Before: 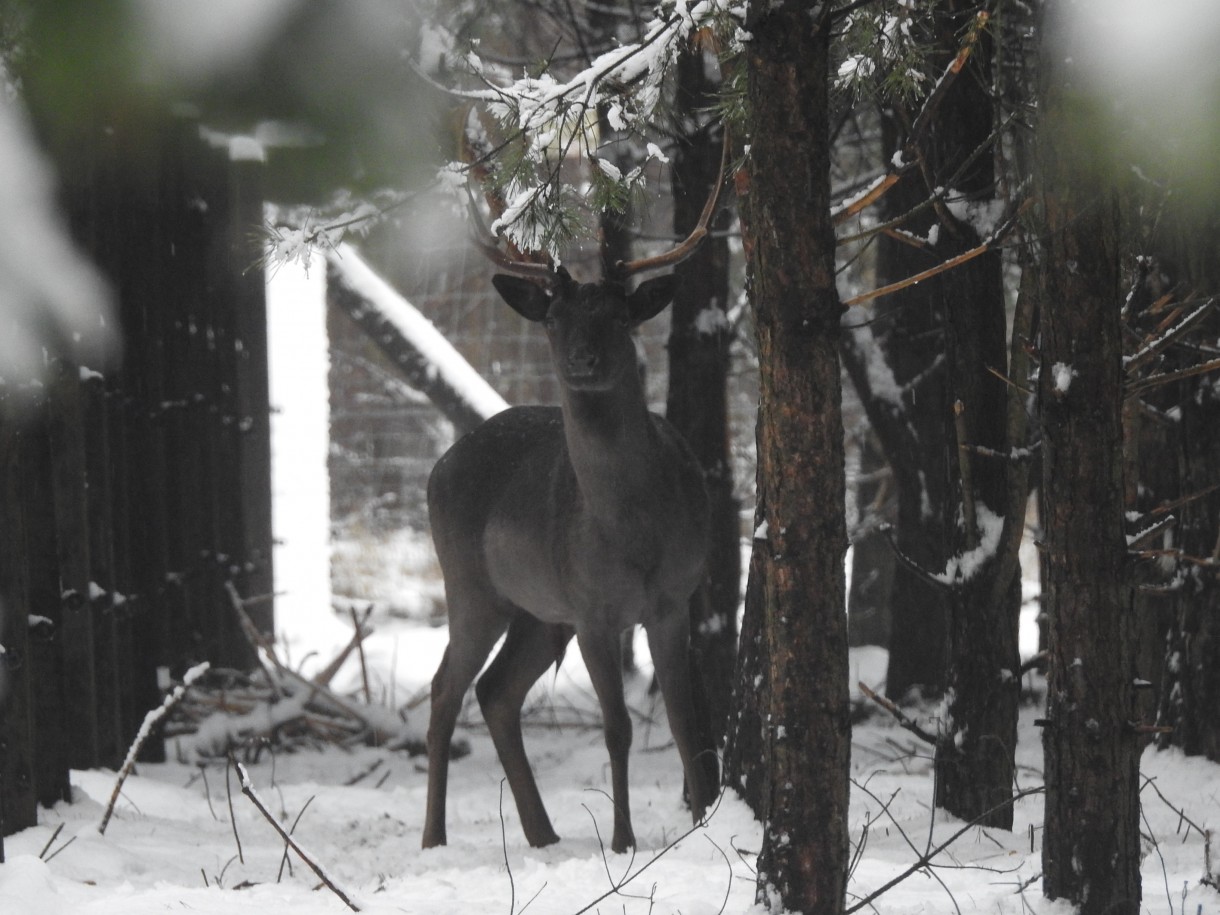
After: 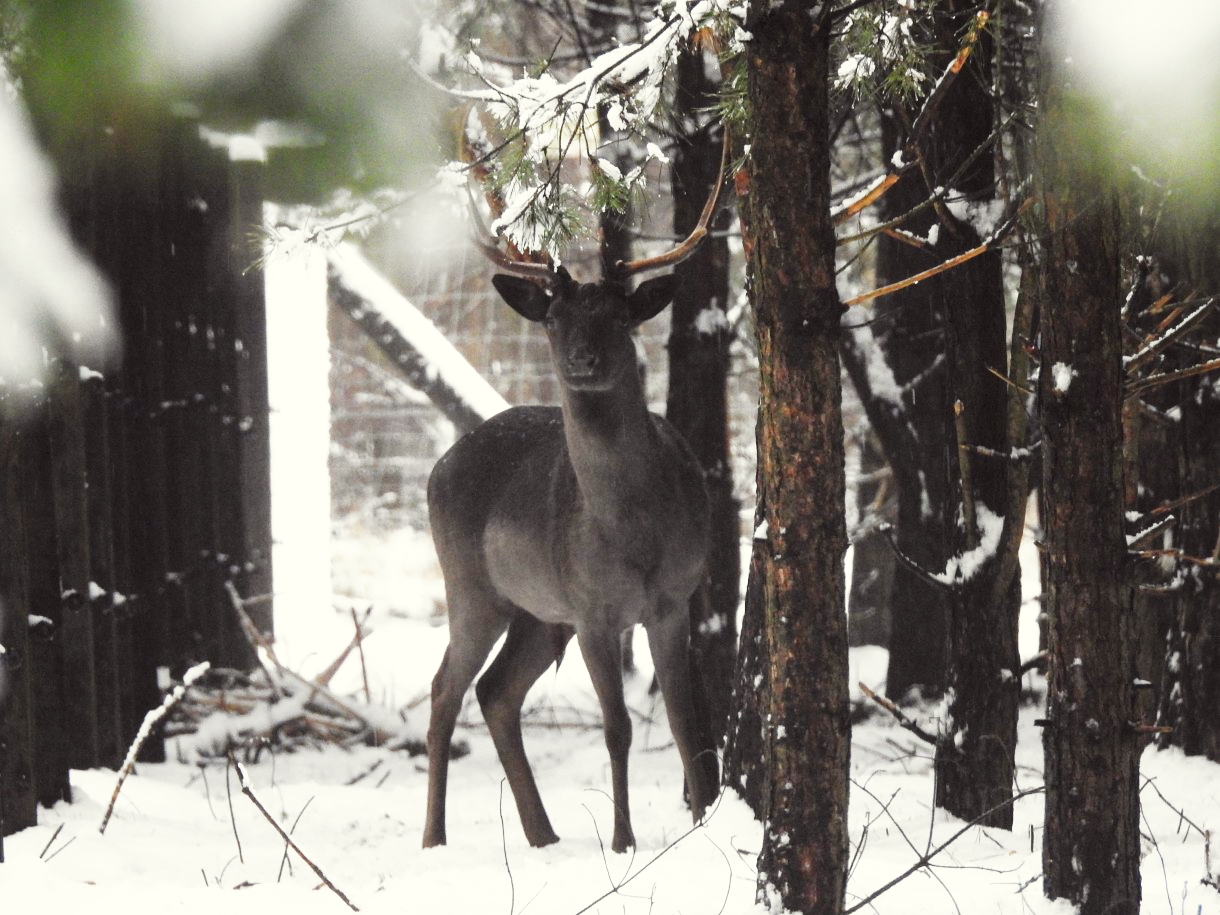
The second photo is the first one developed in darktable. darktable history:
color correction: highlights a* -1.1, highlights b* 4.52, shadows a* 3.62
base curve: curves: ch0 [(0, 0) (0.007, 0.004) (0.027, 0.03) (0.046, 0.07) (0.207, 0.54) (0.442, 0.872) (0.673, 0.972) (1, 1)], preserve colors none
